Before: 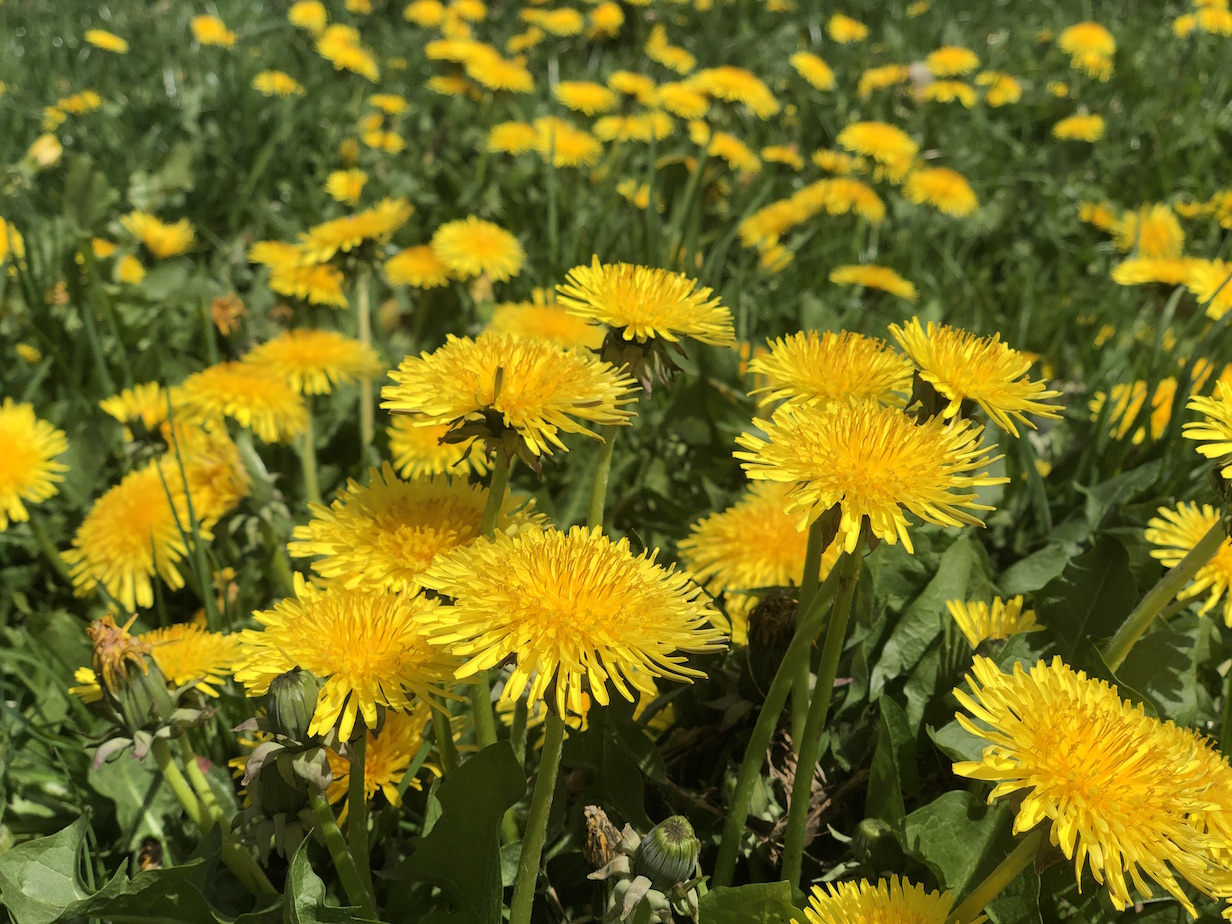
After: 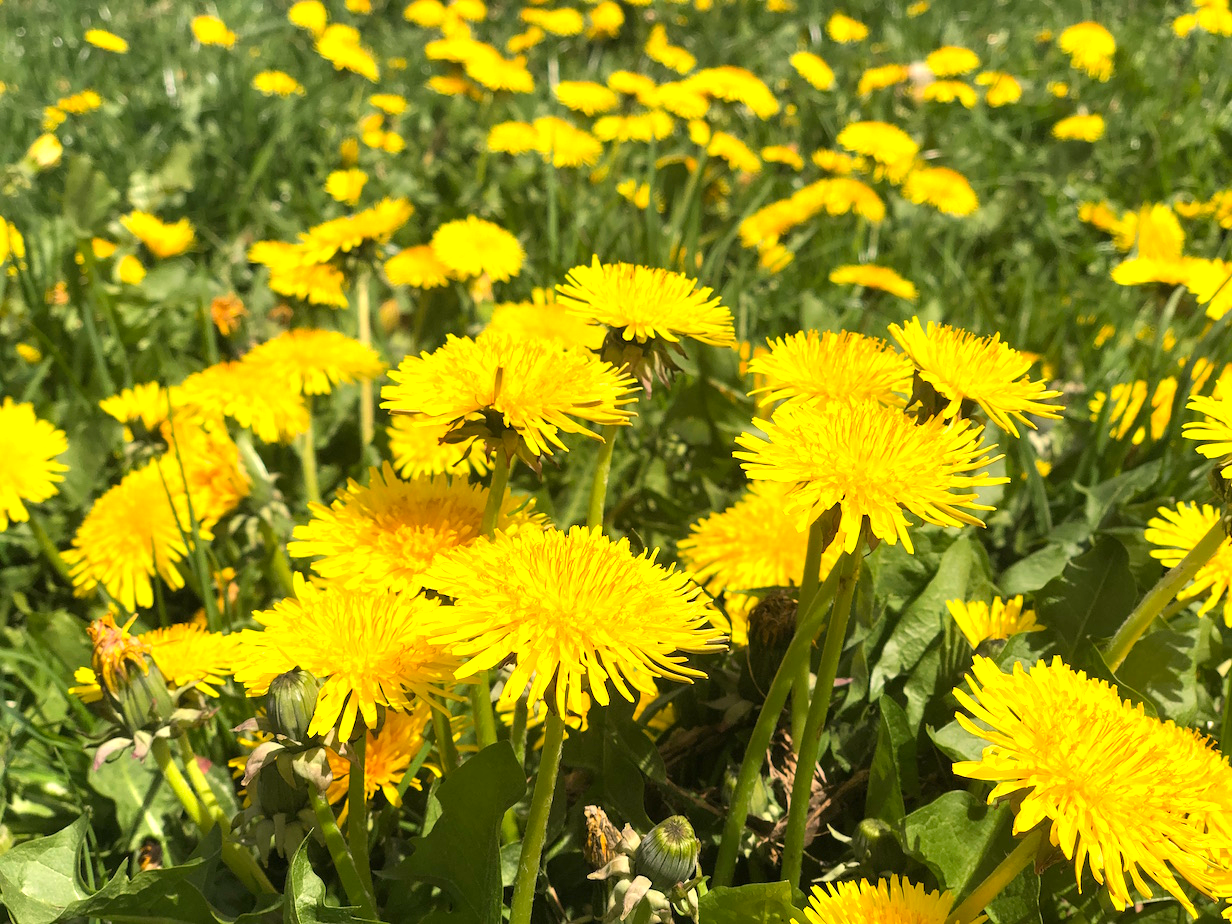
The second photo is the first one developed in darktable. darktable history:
color correction: highlights a* 7.68, highlights b* 4.2
exposure: black level correction 0, exposure 0.948 EV, compensate highlight preservation false
